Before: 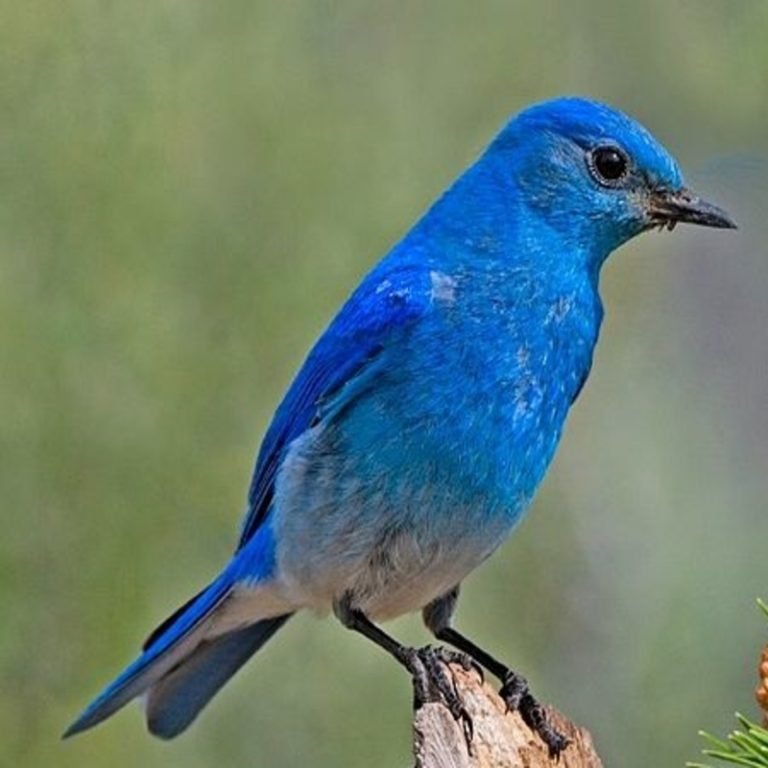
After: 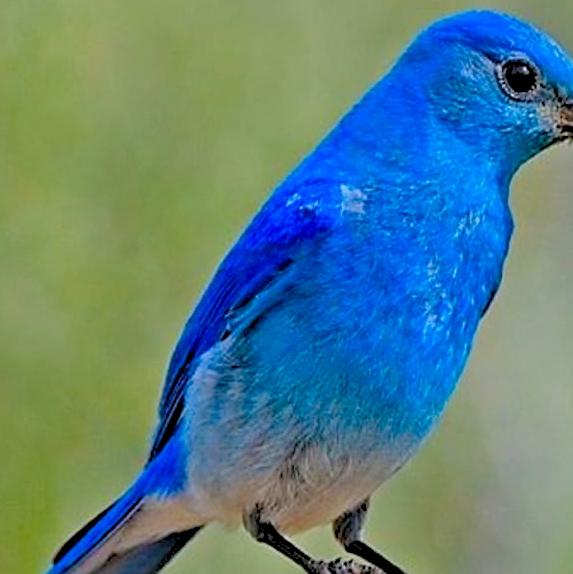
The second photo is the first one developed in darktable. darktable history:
white balance: emerald 1
tone equalizer: on, module defaults
rgb levels: preserve colors sum RGB, levels [[0.038, 0.433, 0.934], [0, 0.5, 1], [0, 0.5, 1]]
crop and rotate: left 11.831%, top 11.346%, right 13.429%, bottom 13.899%
color balance rgb: perceptual saturation grading › global saturation 35%, perceptual saturation grading › highlights -30%, perceptual saturation grading › shadows 35%, perceptual brilliance grading › global brilliance 3%, perceptual brilliance grading › highlights -3%, perceptual brilliance grading › shadows 3%
sharpen: on, module defaults
